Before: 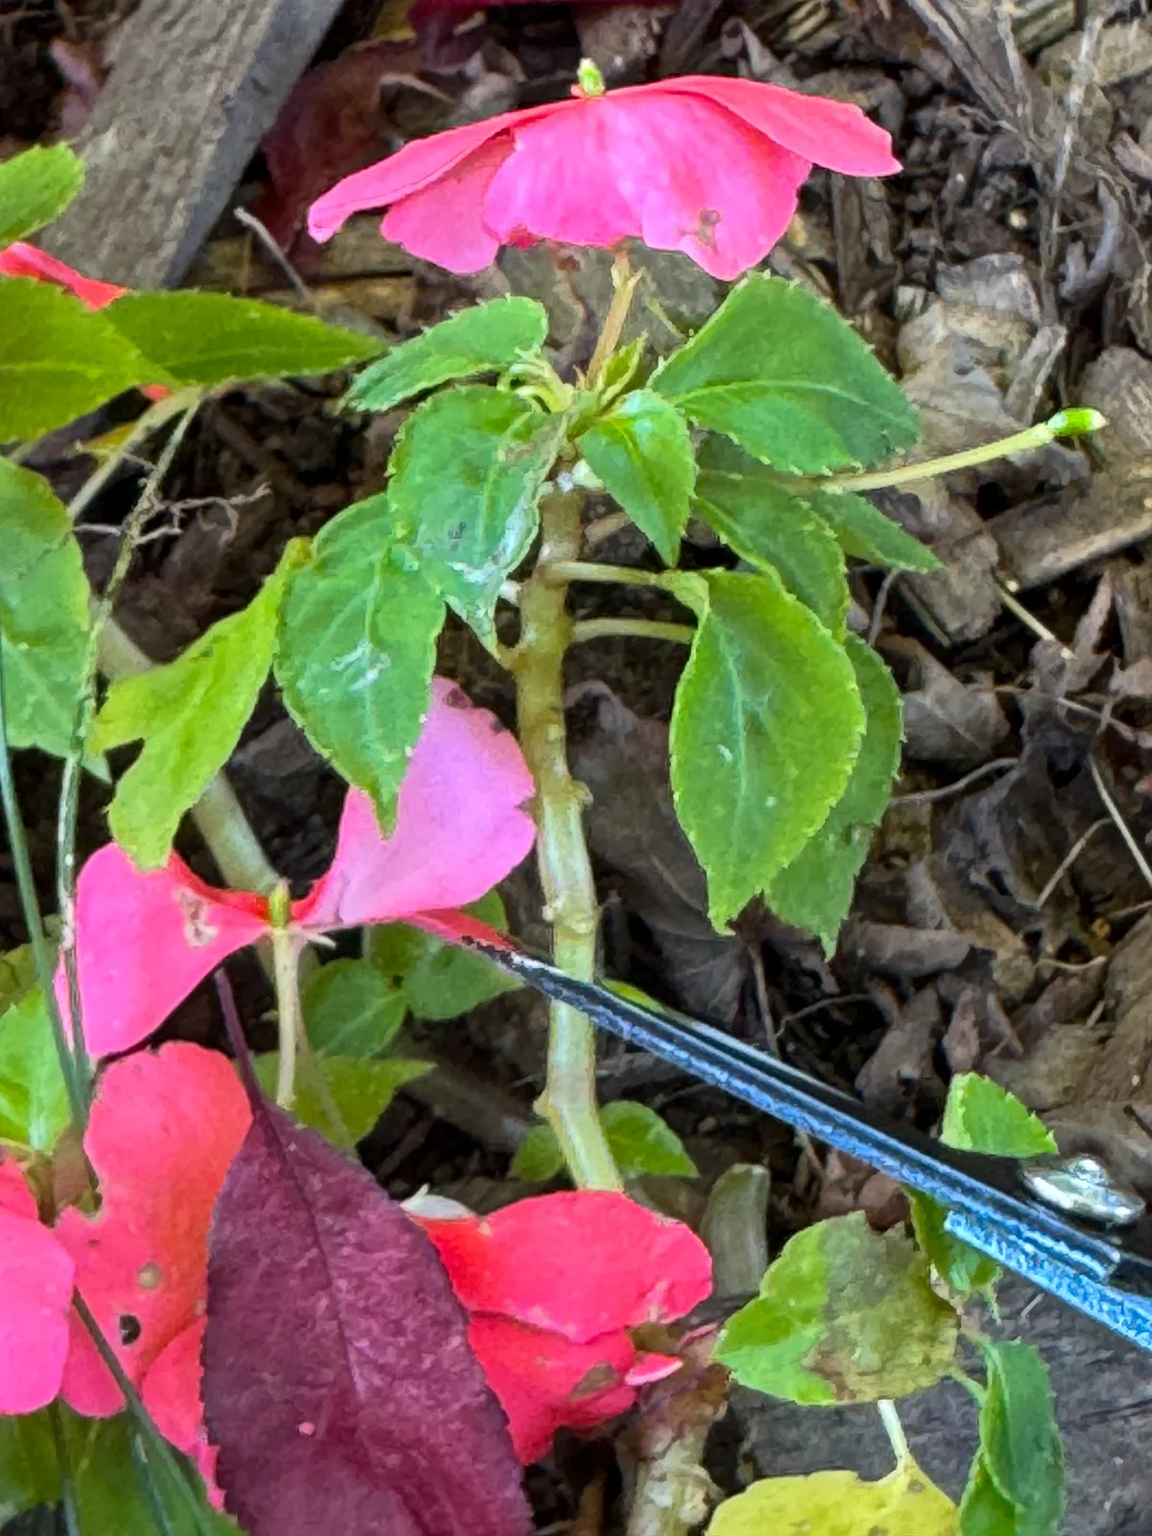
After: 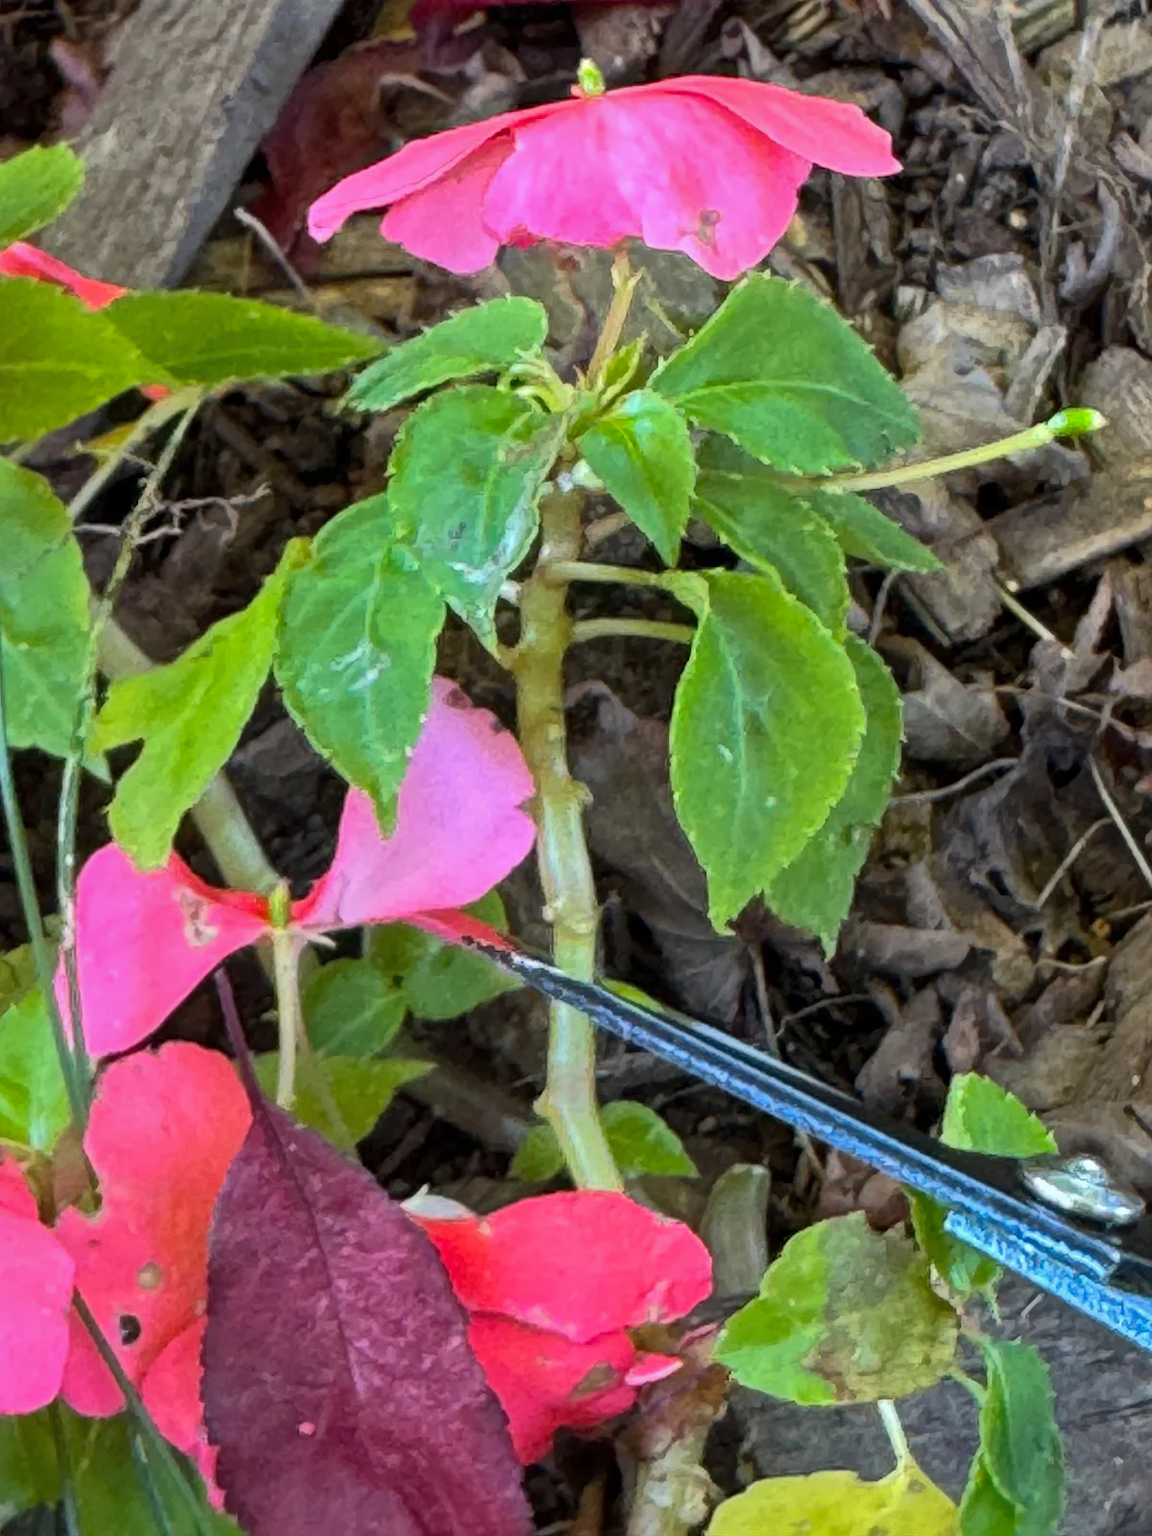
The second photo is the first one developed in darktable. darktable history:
shadows and highlights: shadows 30
